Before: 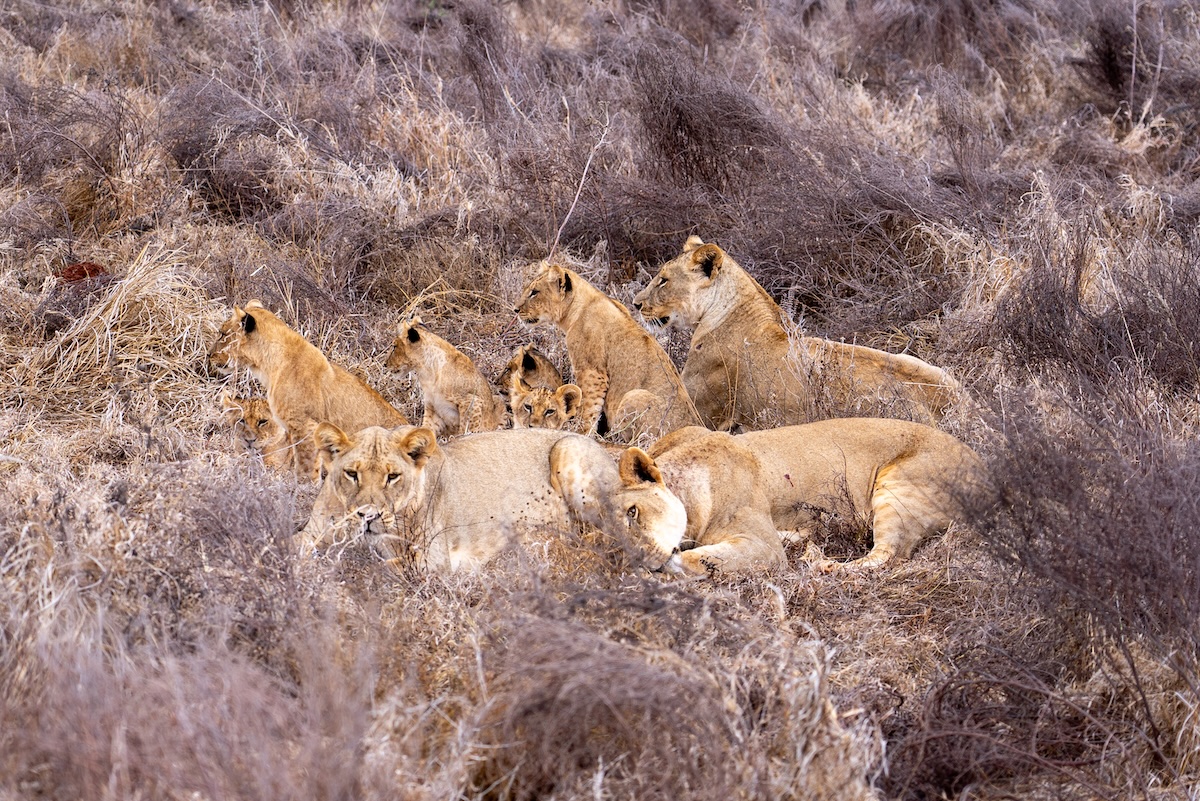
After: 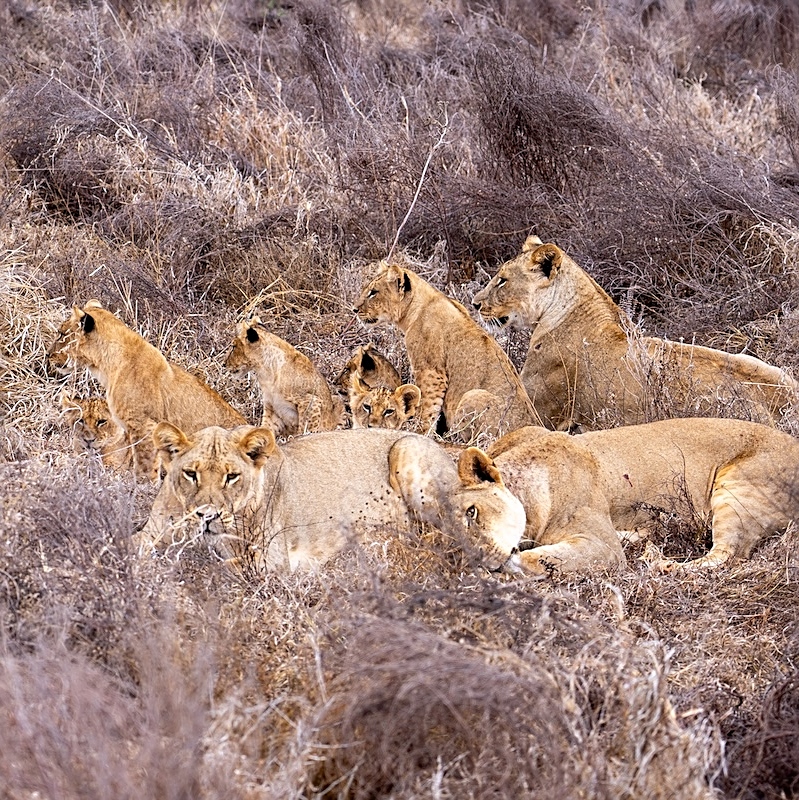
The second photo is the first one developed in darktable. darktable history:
crop and rotate: left 13.468%, right 19.898%
sharpen: on, module defaults
